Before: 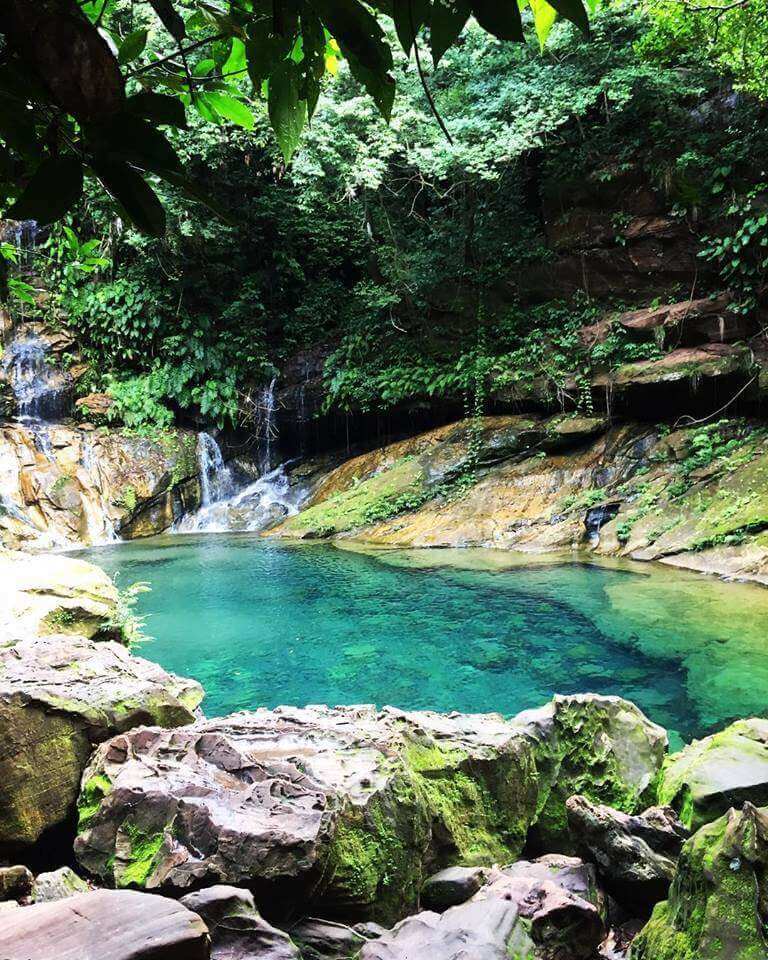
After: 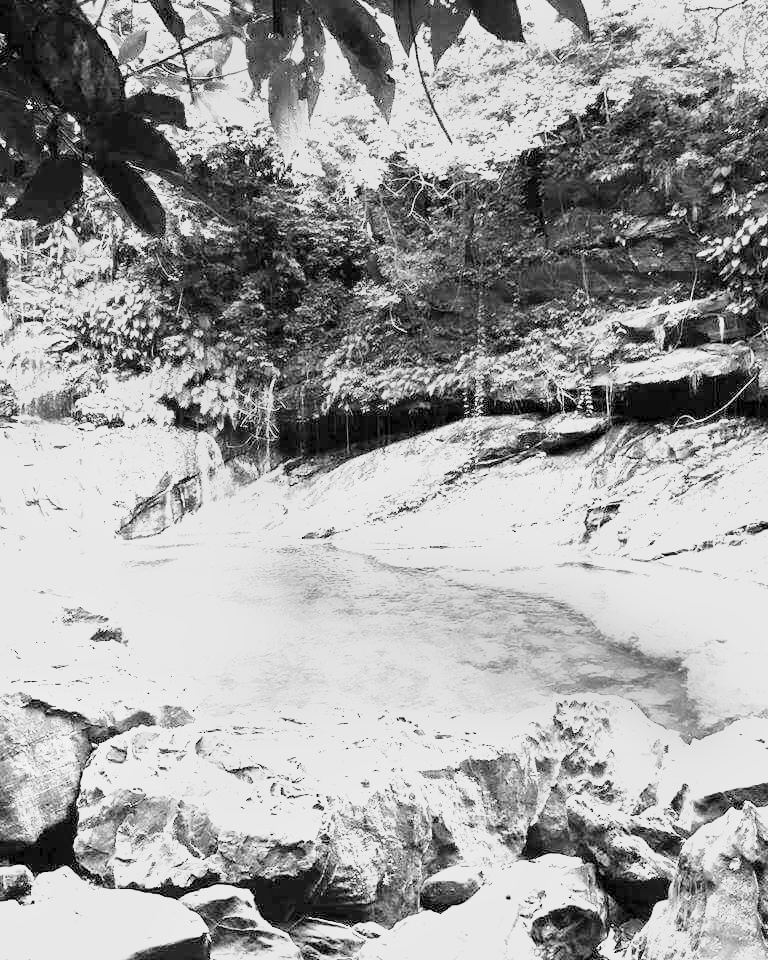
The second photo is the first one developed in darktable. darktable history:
tone curve: curves: ch0 [(0, 0) (0.003, 0.004) (0.011, 0.015) (0.025, 0.033) (0.044, 0.058) (0.069, 0.091) (0.1, 0.131) (0.136, 0.179) (0.177, 0.233) (0.224, 0.296) (0.277, 0.364) (0.335, 0.434) (0.399, 0.511) (0.468, 0.584) (0.543, 0.656) (0.623, 0.729) (0.709, 0.799) (0.801, 0.874) (0.898, 0.936) (1, 1)], preserve colors none
monochrome: a 26.22, b 42.67, size 0.8
exposure: black level correction 0.001, exposure 2.607 EV, compensate exposure bias true, compensate highlight preservation false
filmic rgb: black relative exposure -11.35 EV, white relative exposure 3.22 EV, hardness 6.76, color science v6 (2022)
